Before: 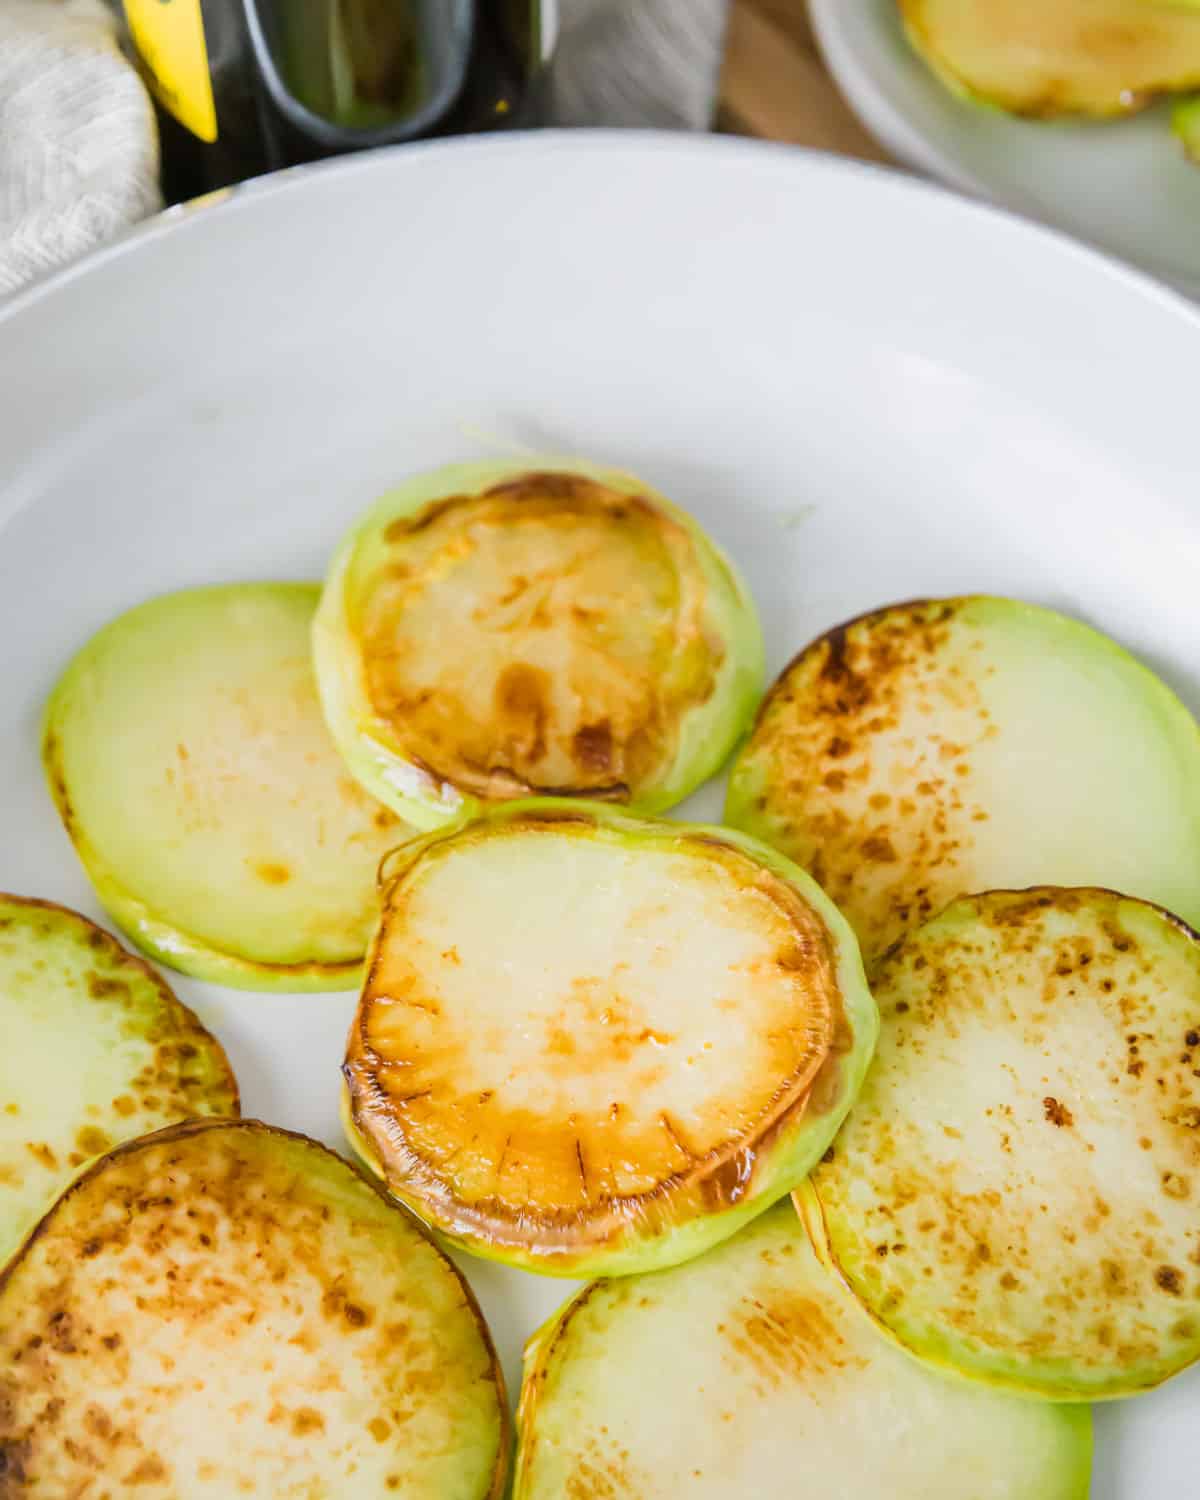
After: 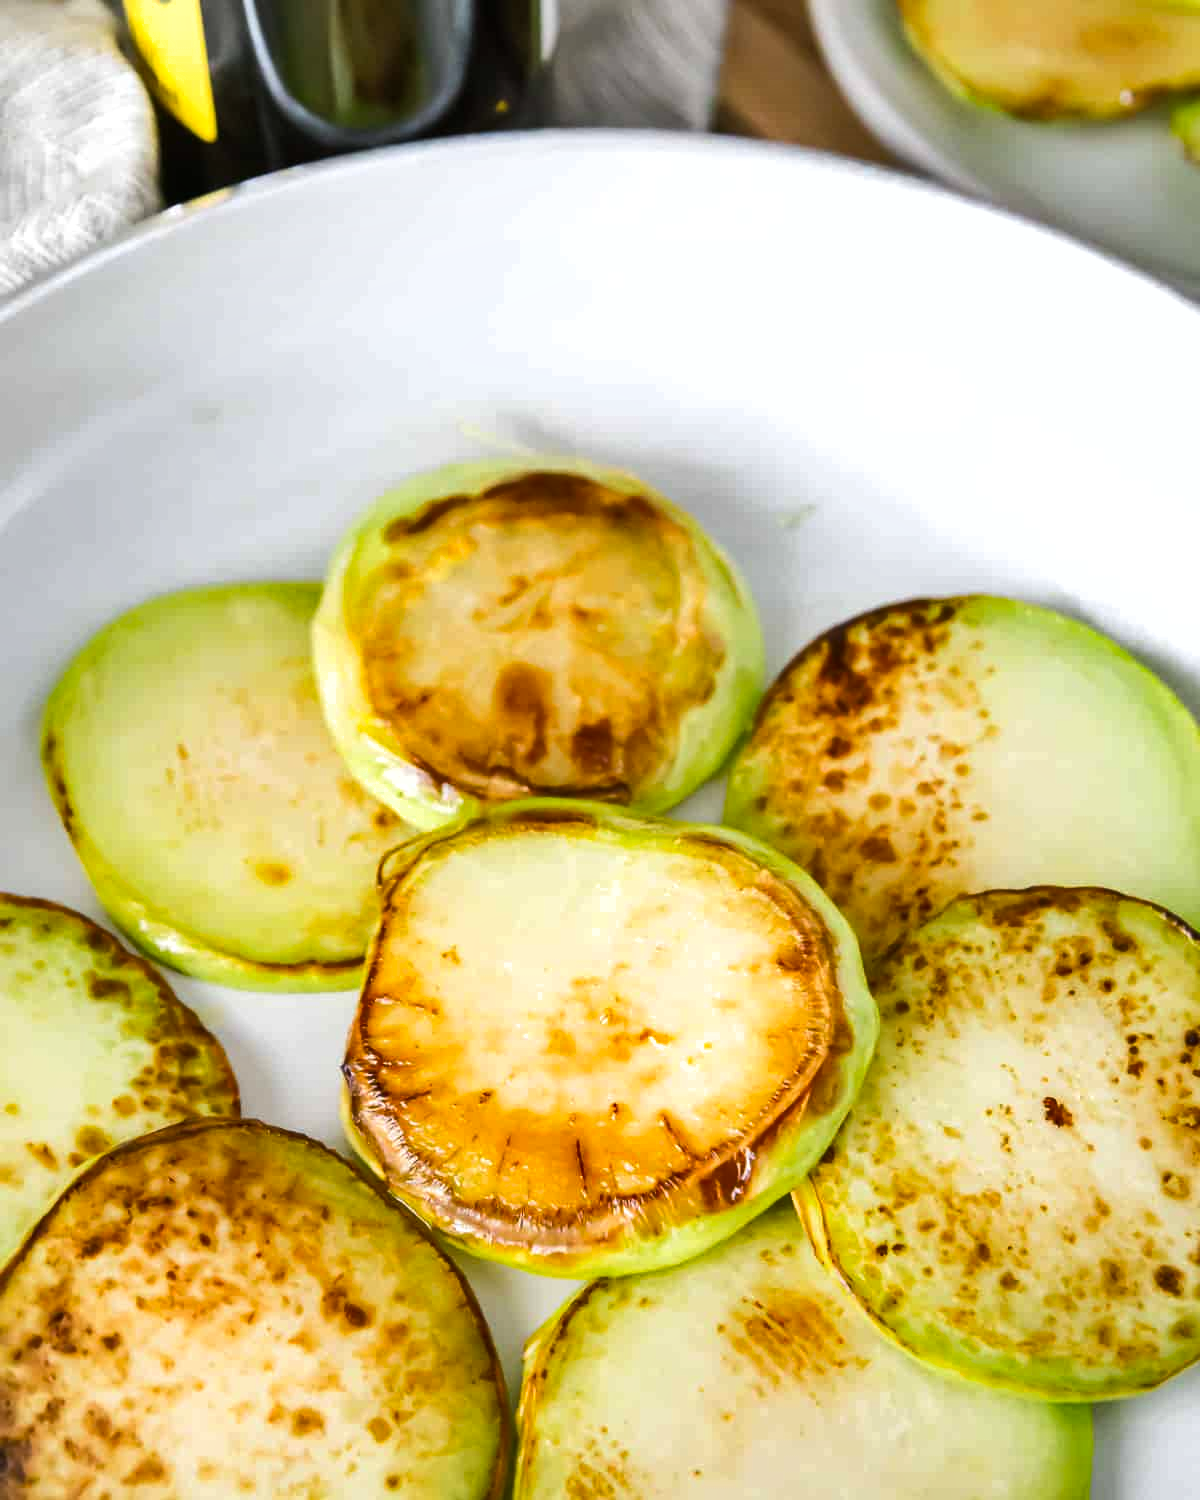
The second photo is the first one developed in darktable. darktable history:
shadows and highlights: low approximation 0.01, soften with gaussian
tone equalizer: -8 EV -0.417 EV, -7 EV -0.389 EV, -6 EV -0.333 EV, -5 EV -0.222 EV, -3 EV 0.222 EV, -2 EV 0.333 EV, -1 EV 0.389 EV, +0 EV 0.417 EV, edges refinement/feathering 500, mask exposure compensation -1.57 EV, preserve details no
